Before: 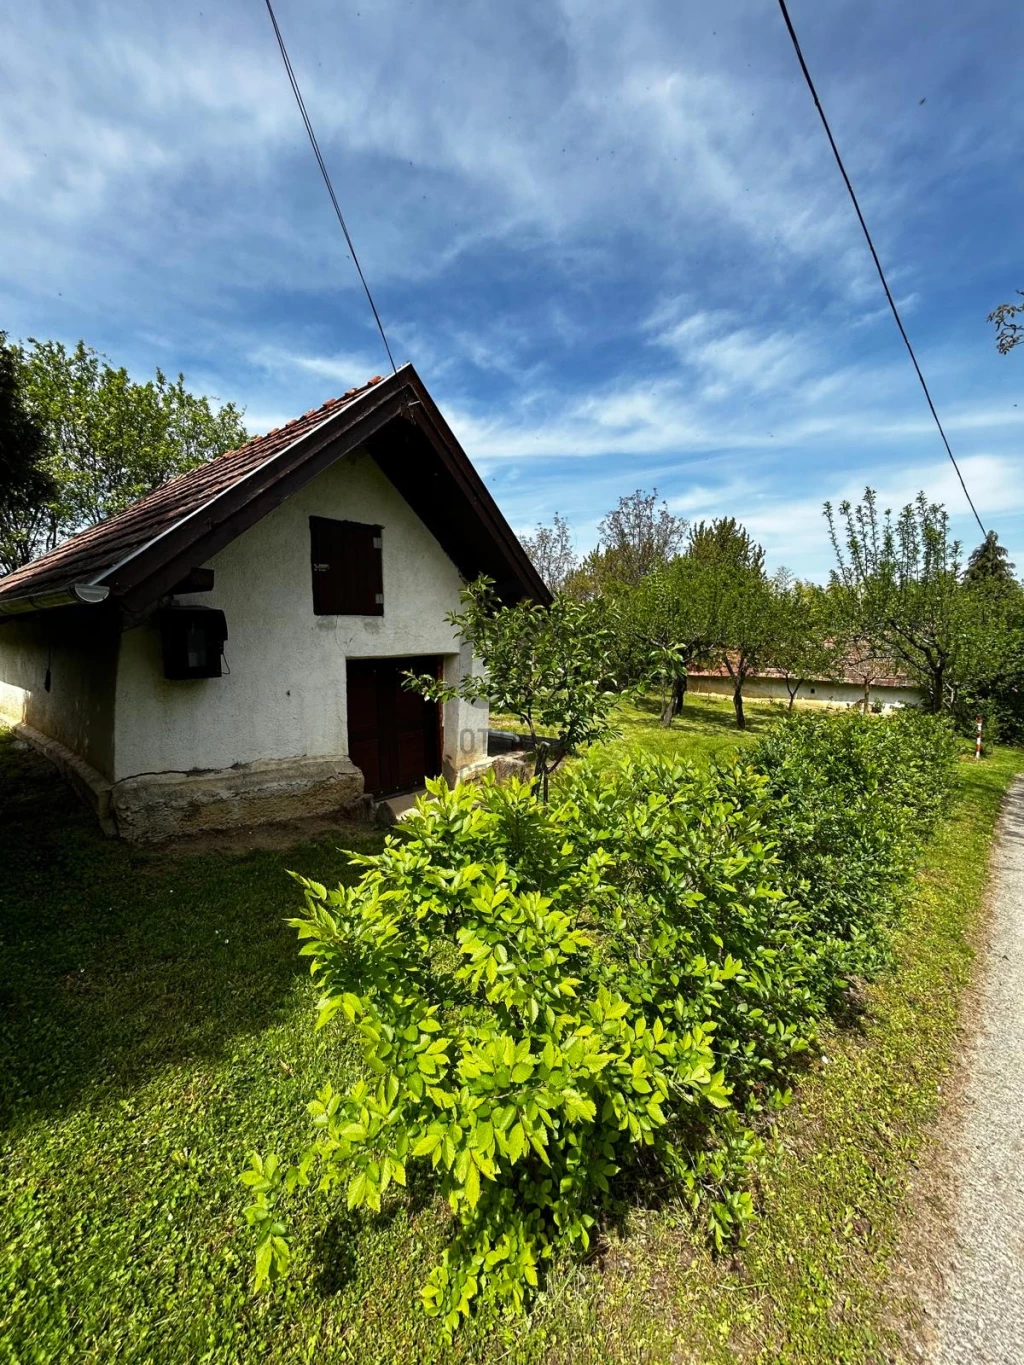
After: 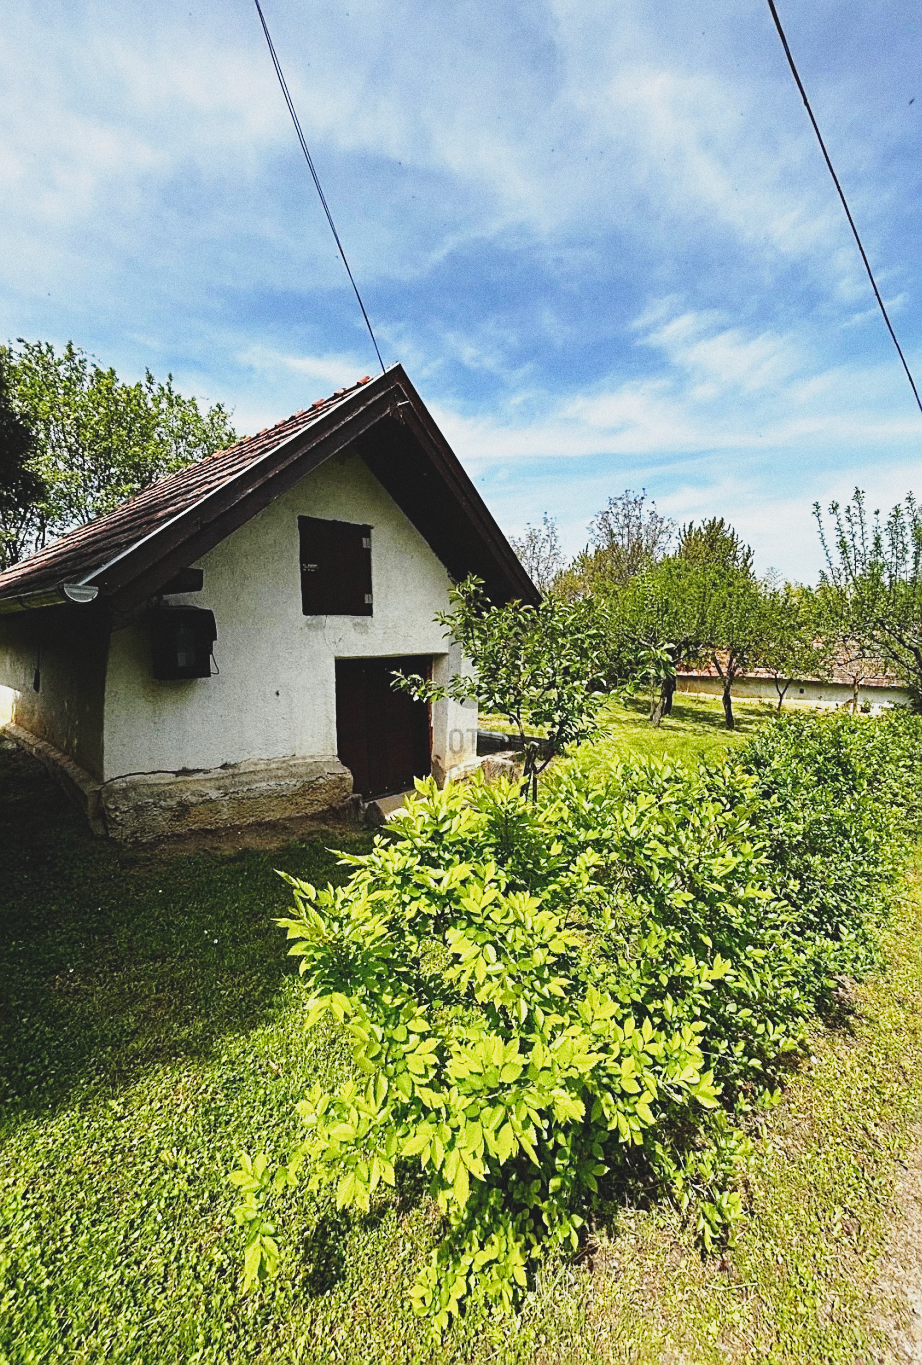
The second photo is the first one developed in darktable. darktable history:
crop and rotate: left 1.088%, right 8.807%
base curve: curves: ch0 [(0, 0) (0.028, 0.03) (0.121, 0.232) (0.46, 0.748) (0.859, 0.968) (1, 1)], preserve colors none
grain: on, module defaults
white balance: emerald 1
contrast brightness saturation: contrast -0.15, brightness 0.05, saturation -0.12
sharpen: on, module defaults
